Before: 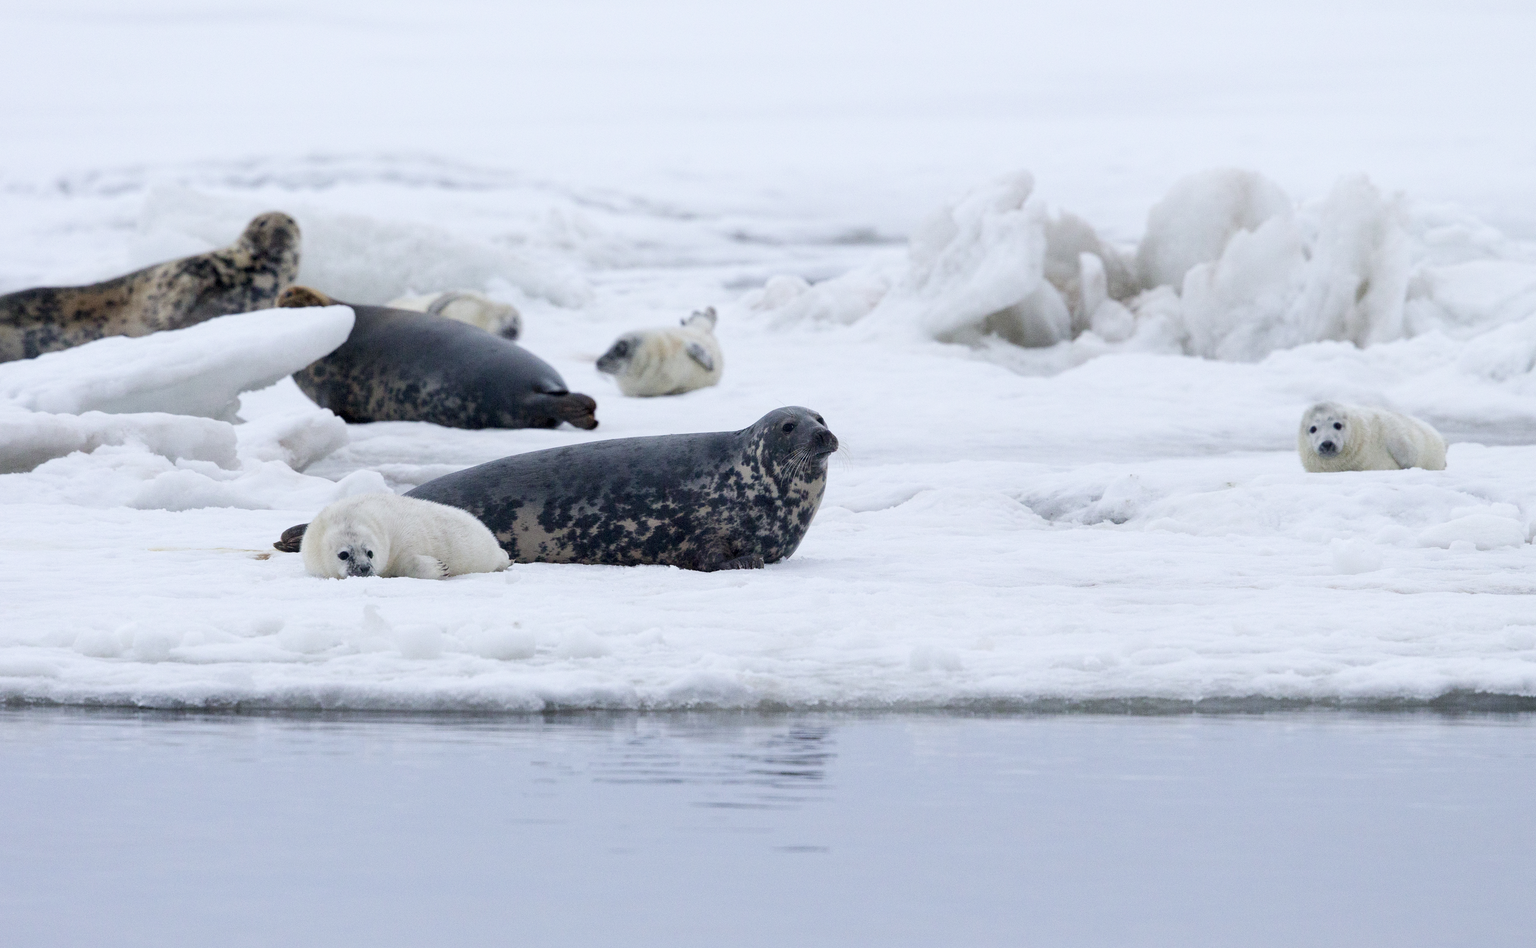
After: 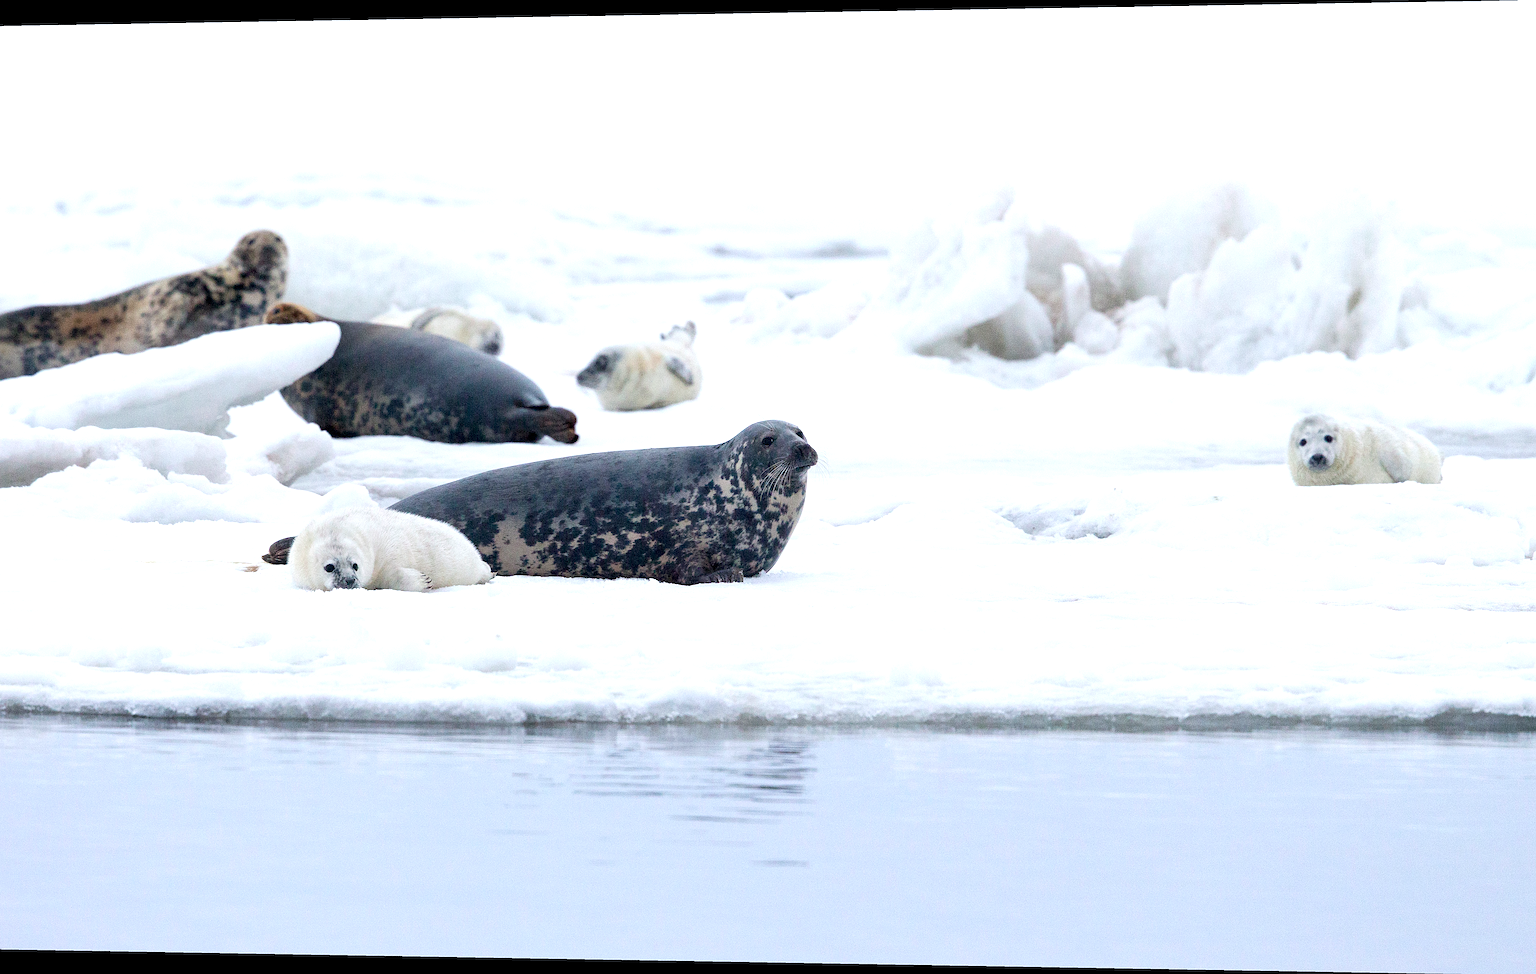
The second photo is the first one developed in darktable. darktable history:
exposure: exposure 0.556 EV, compensate highlight preservation false
sharpen: on, module defaults
rotate and perspective: lens shift (horizontal) -0.055, automatic cropping off
